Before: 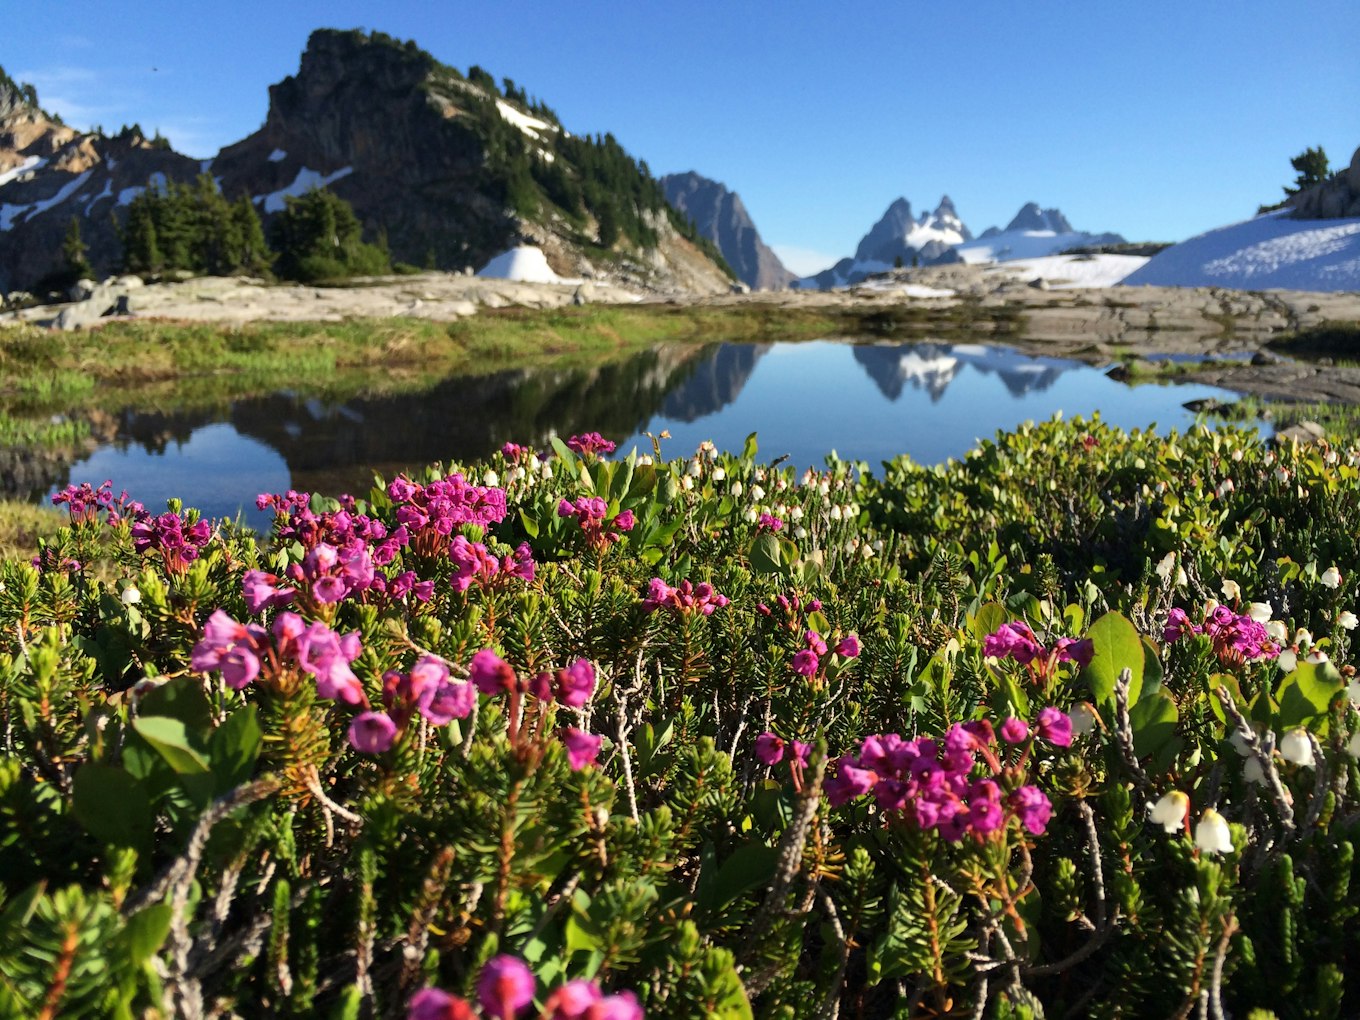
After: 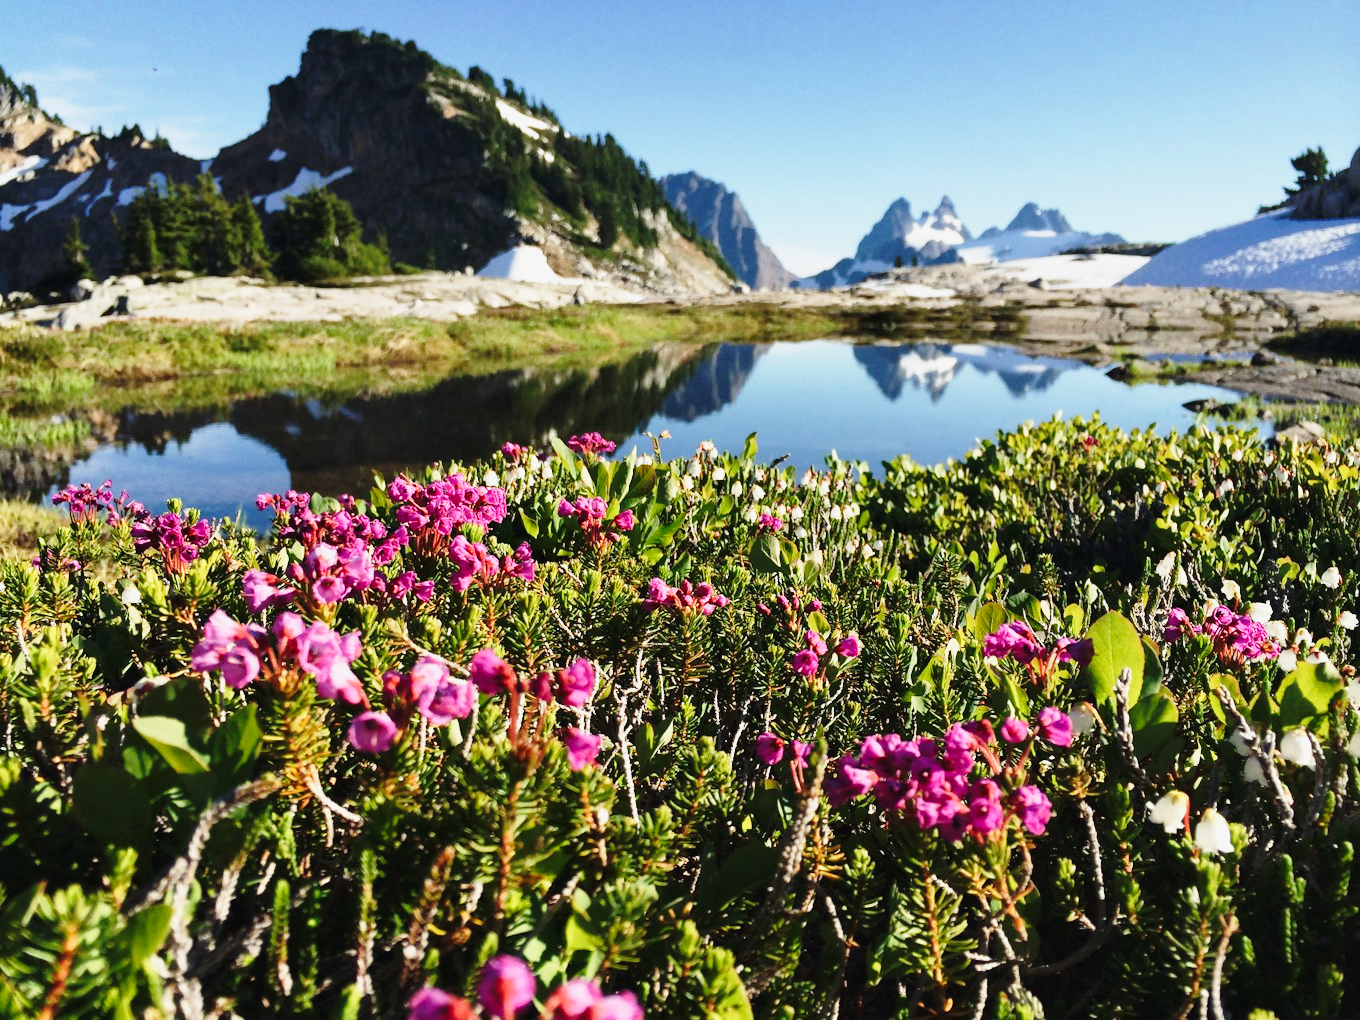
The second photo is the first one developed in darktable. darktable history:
contrast equalizer: octaves 7, y [[0.6 ×6], [0.55 ×6], [0 ×6], [0 ×6], [0 ×6]], mix 0.16
contrast brightness saturation: contrast -0.066, brightness -0.032, saturation -0.113
base curve: curves: ch0 [(0, 0) (0.036, 0.037) (0.121, 0.228) (0.46, 0.76) (0.859, 0.983) (1, 1)], preserve colors none
